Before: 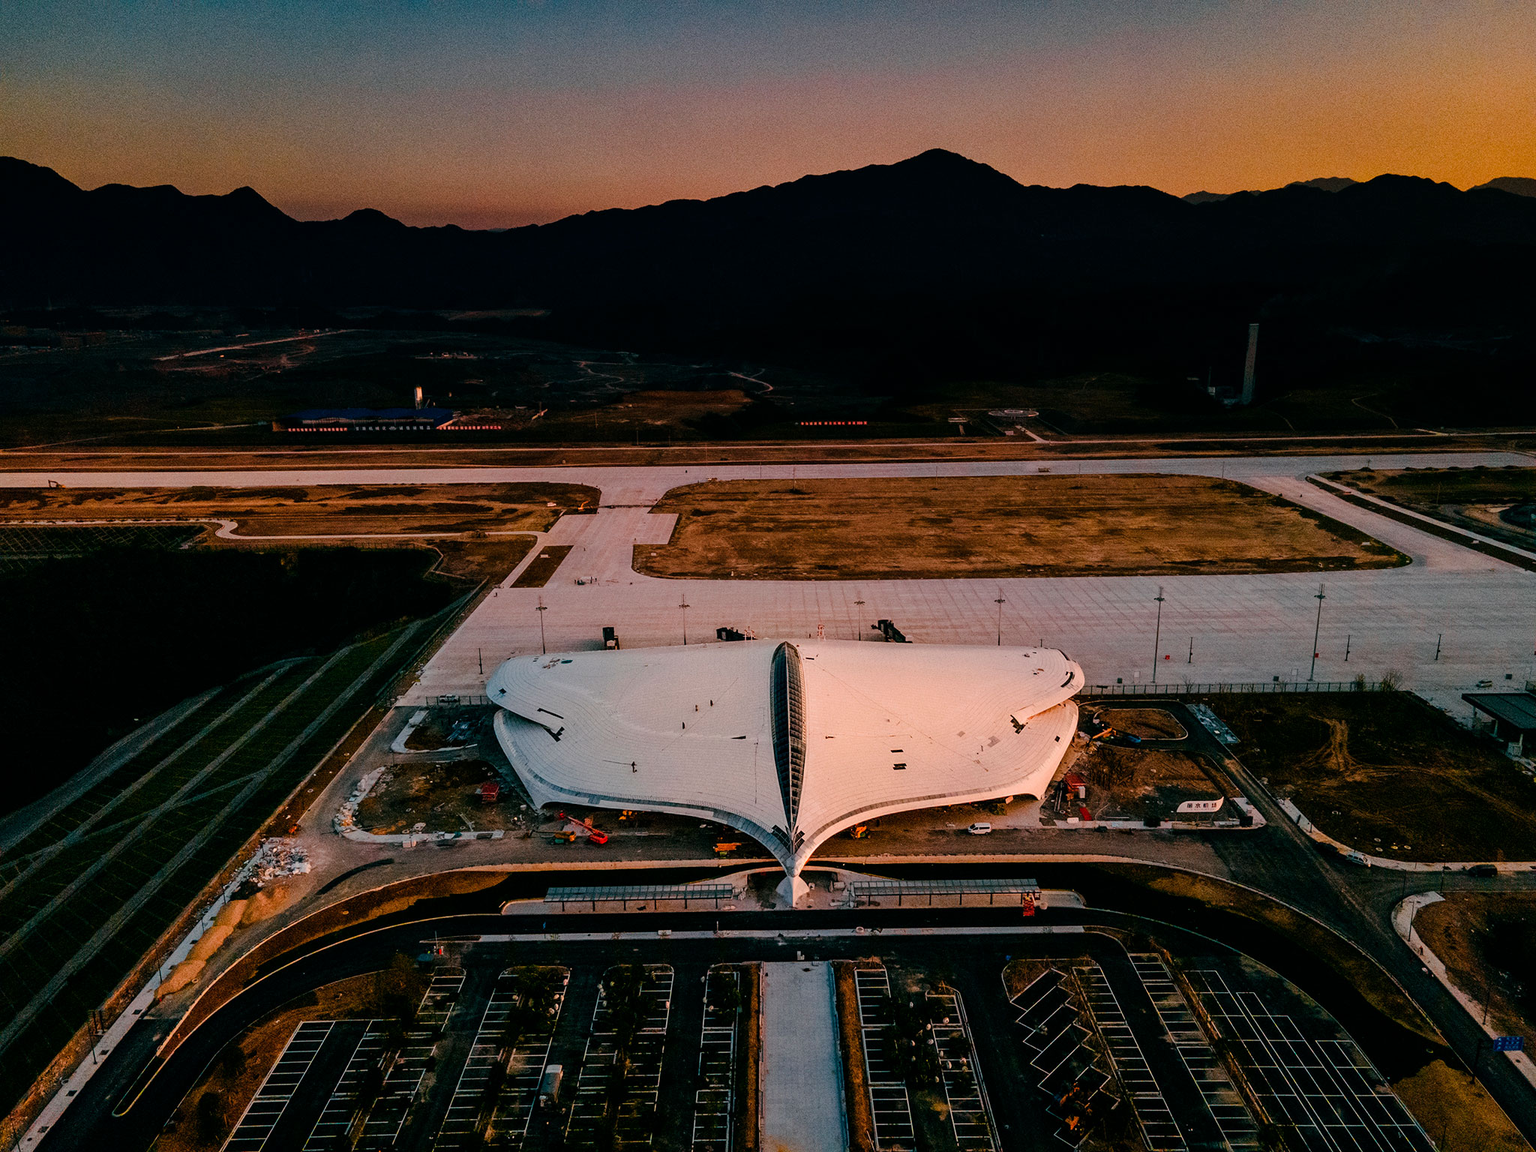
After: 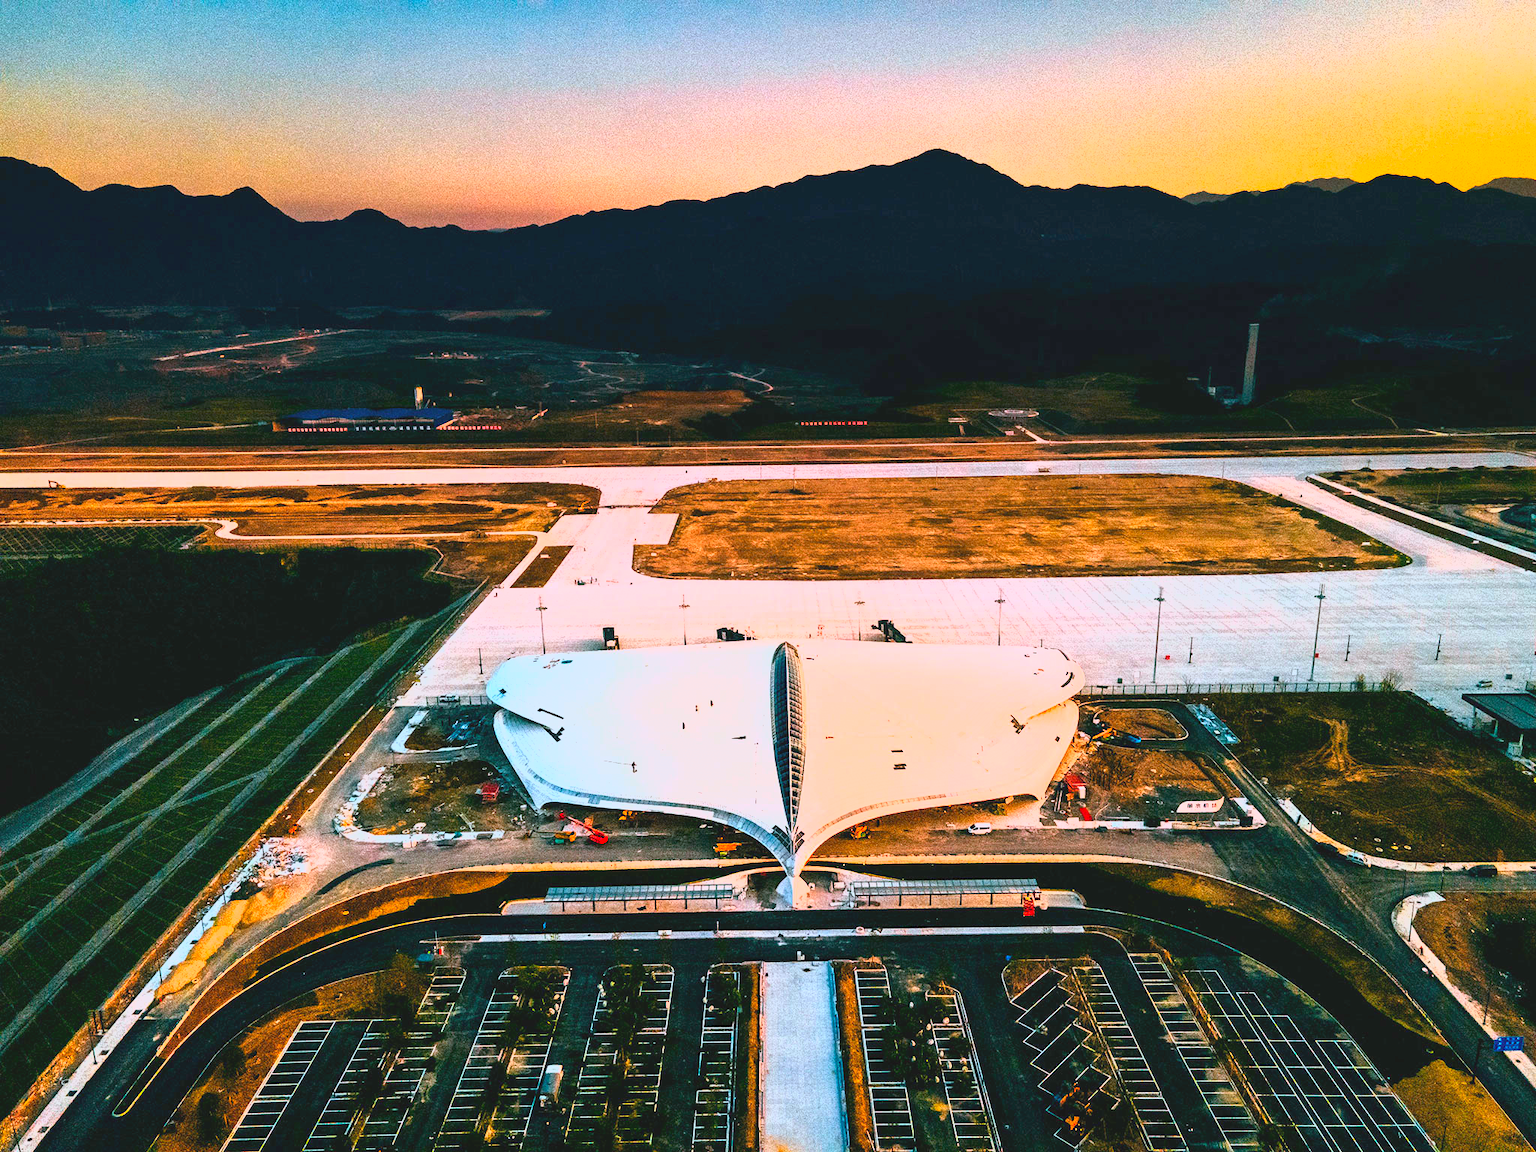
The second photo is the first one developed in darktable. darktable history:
lowpass: radius 0.1, contrast 0.85, saturation 1.1, unbound 0
exposure: black level correction 0, exposure 2.327 EV, compensate exposure bias true, compensate highlight preservation false
white balance: red 0.925, blue 1.046
